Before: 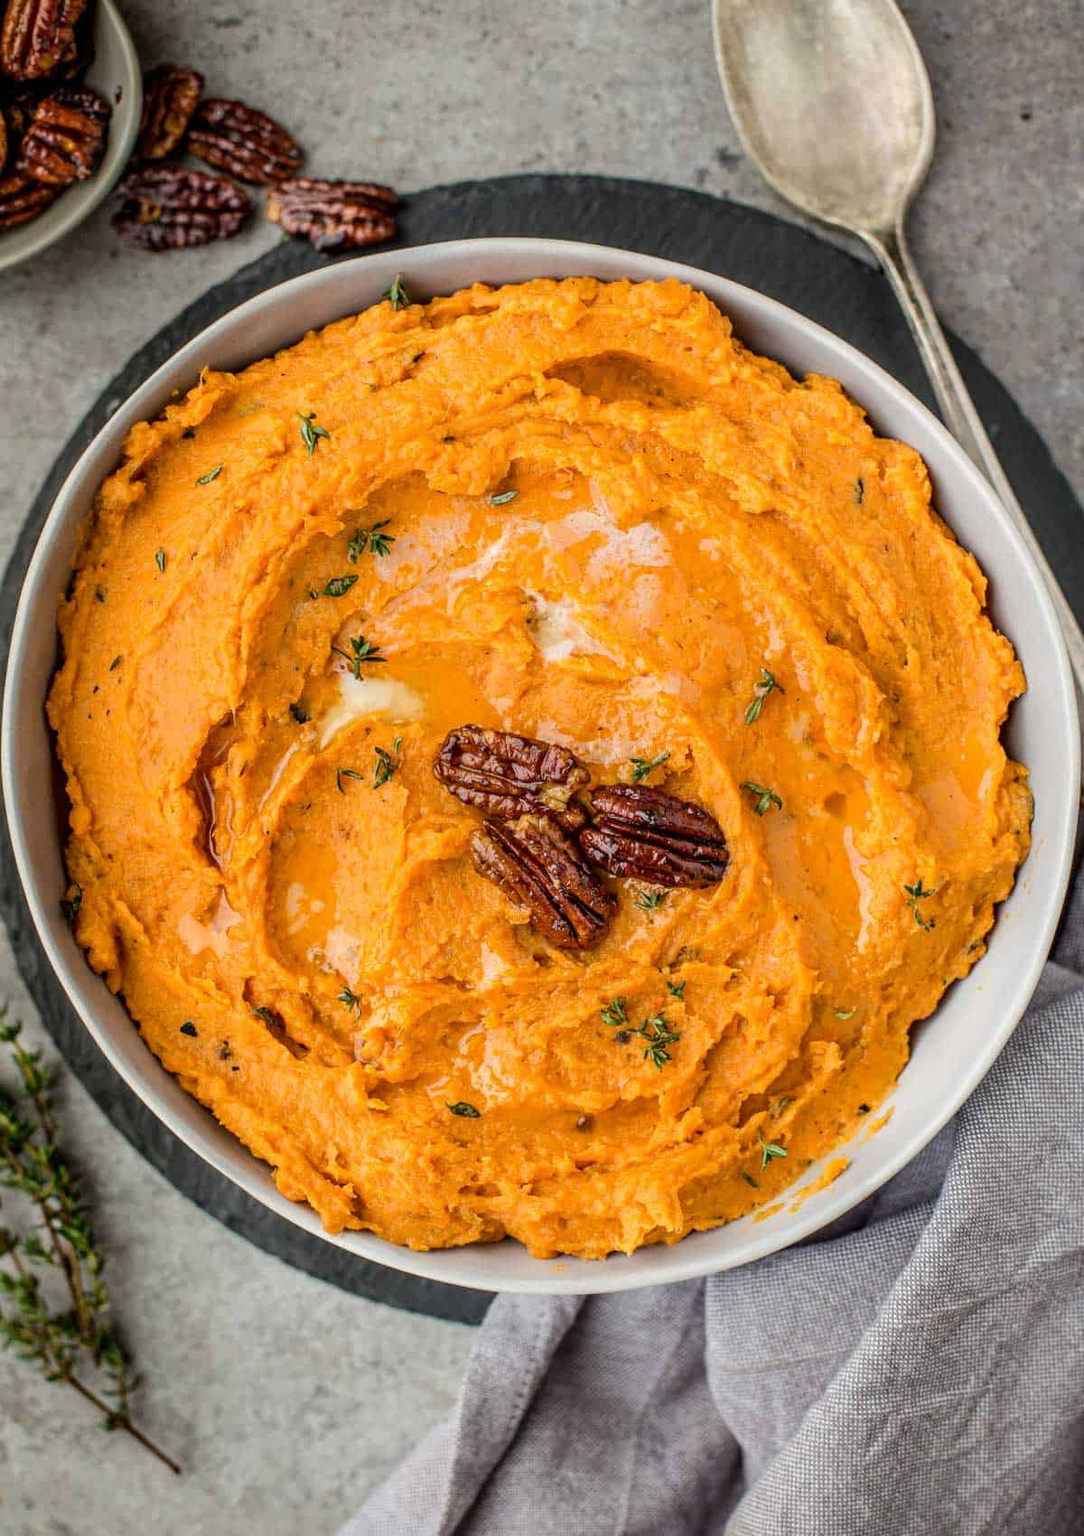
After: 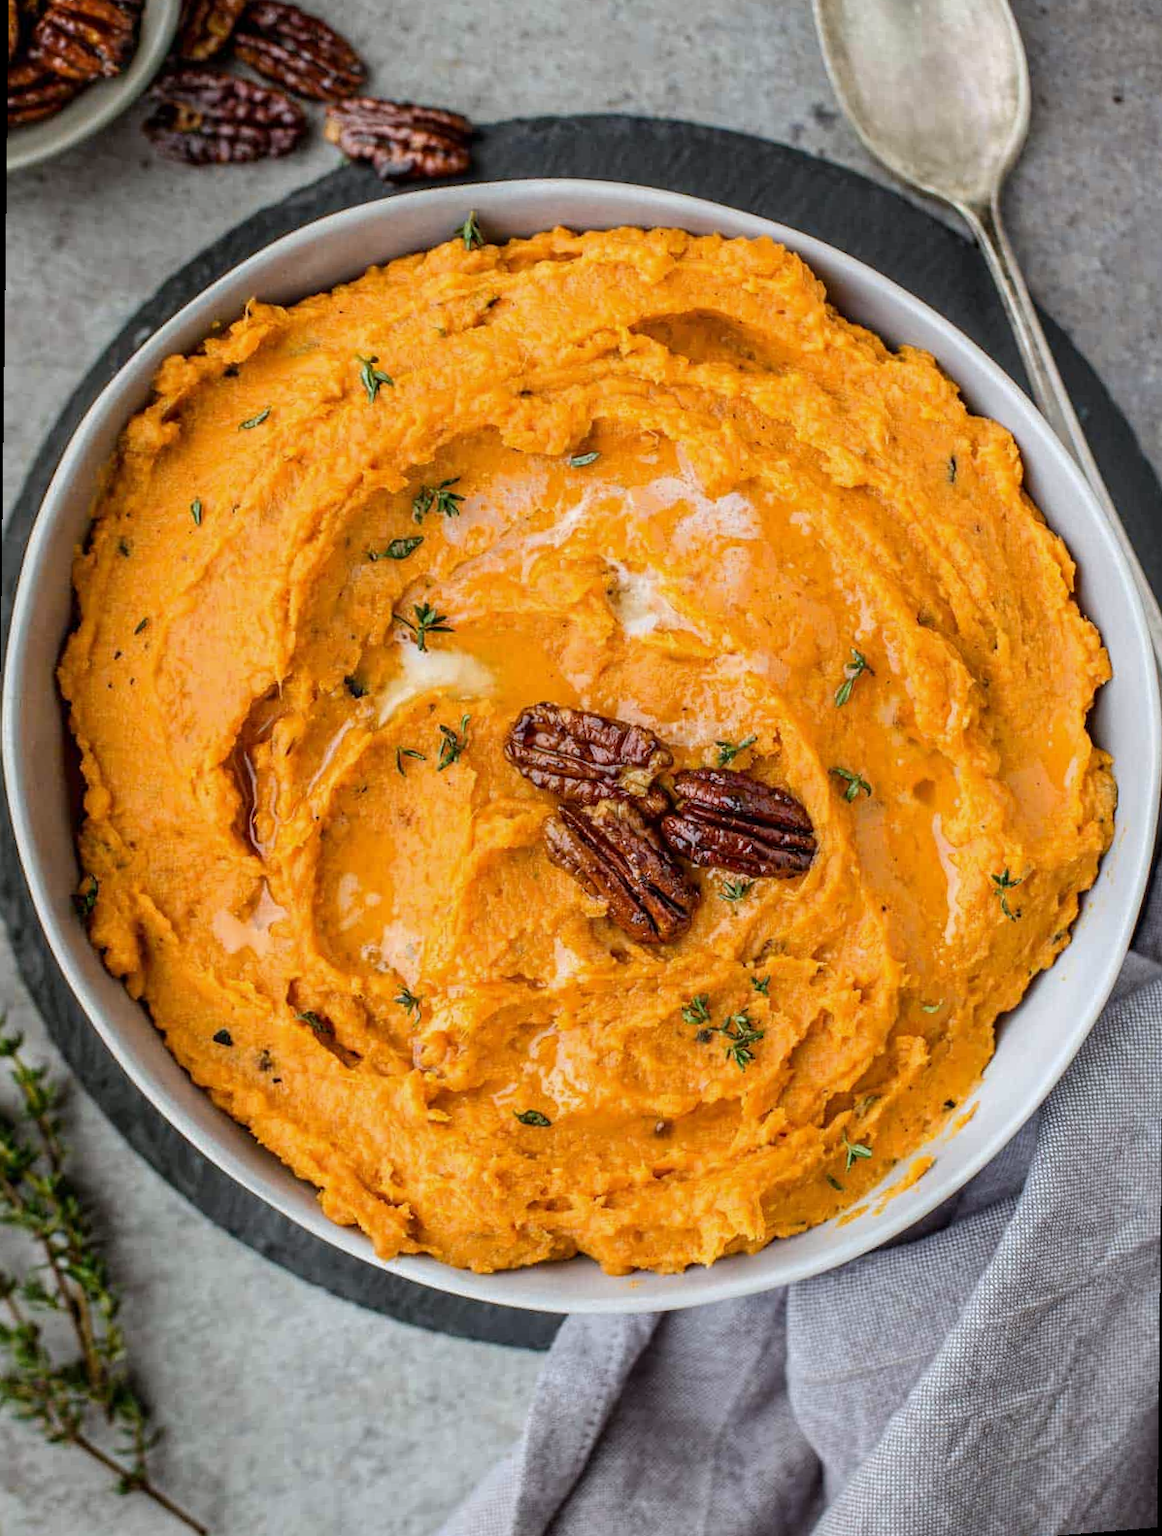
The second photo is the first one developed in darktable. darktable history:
rotate and perspective: rotation 0.679°, lens shift (horizontal) 0.136, crop left 0.009, crop right 0.991, crop top 0.078, crop bottom 0.95
white balance: red 0.967, blue 1.049
